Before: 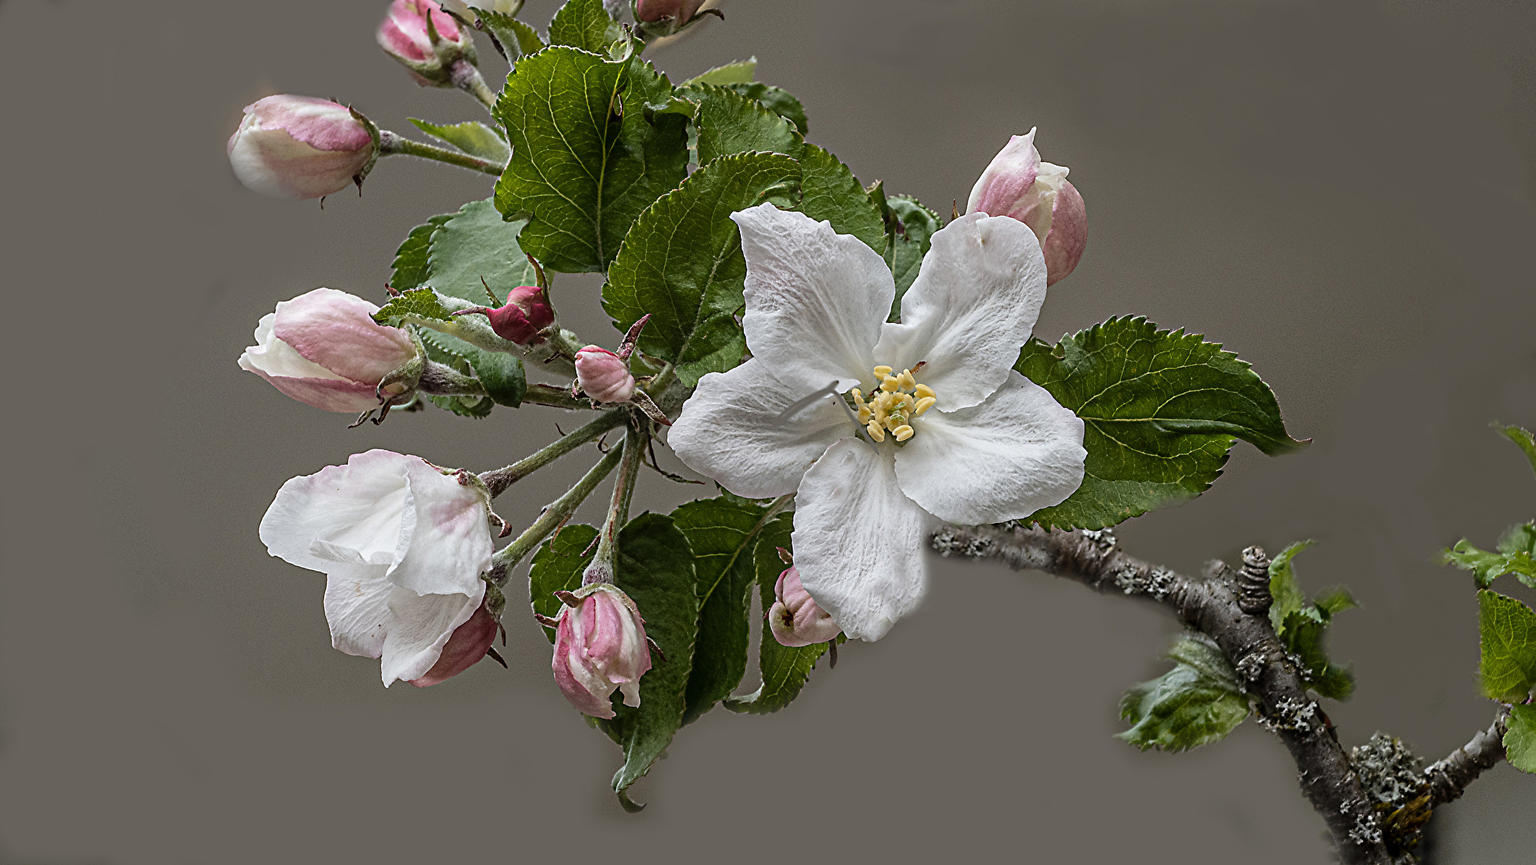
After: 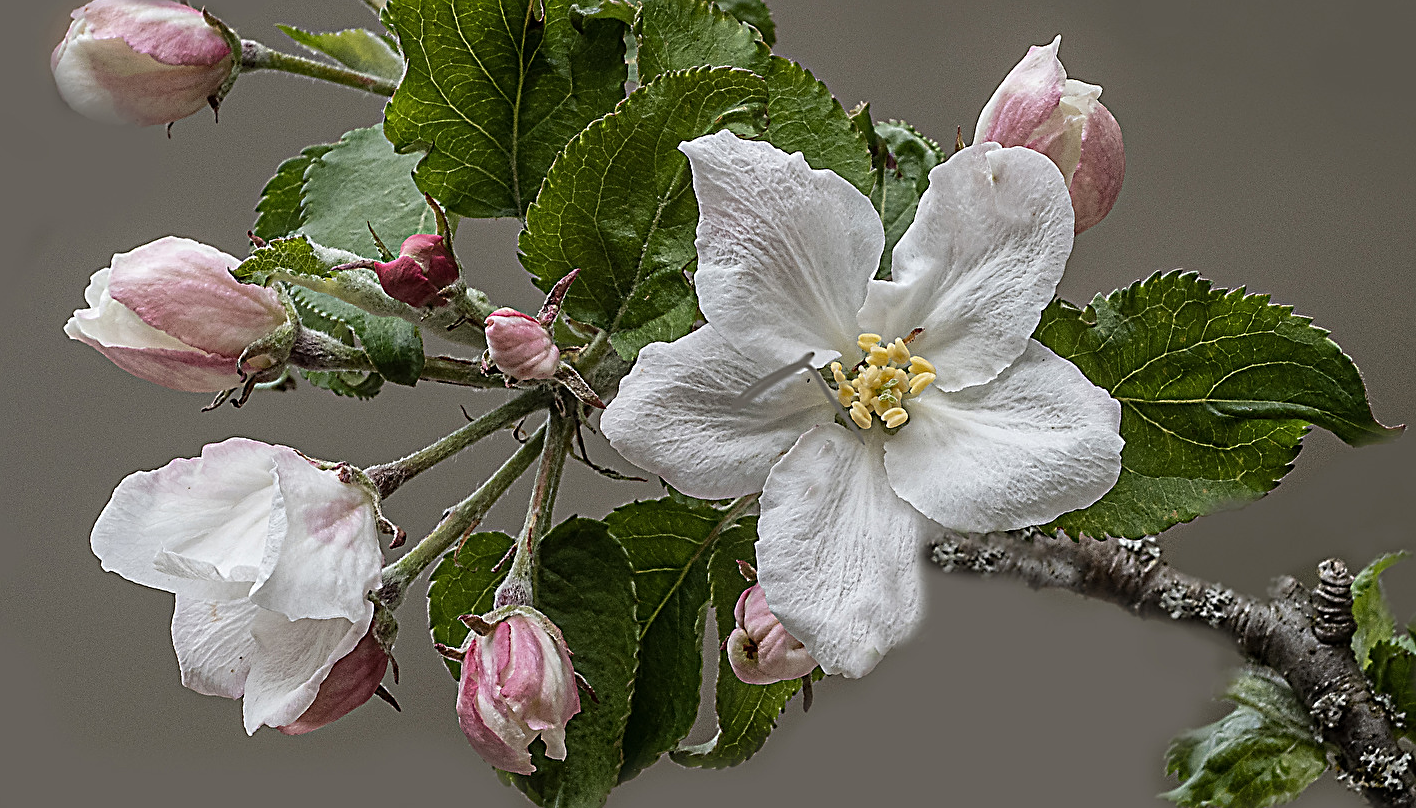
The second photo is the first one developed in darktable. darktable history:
crop and rotate: left 12.16%, top 11.452%, right 13.966%, bottom 13.723%
sharpen: on, module defaults
